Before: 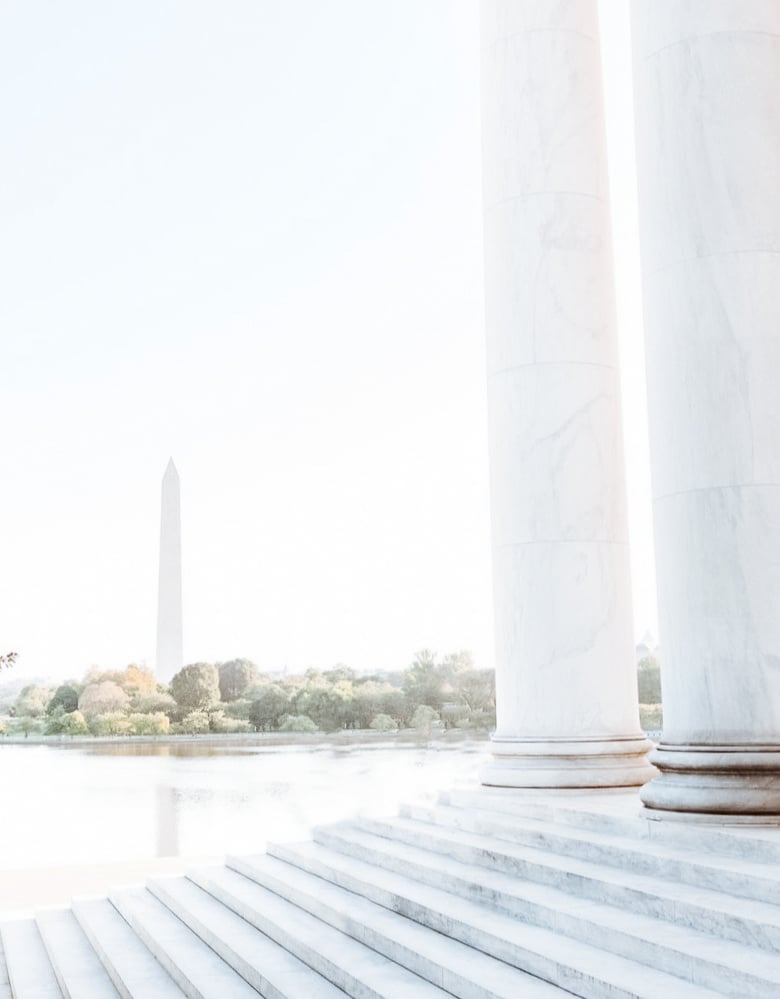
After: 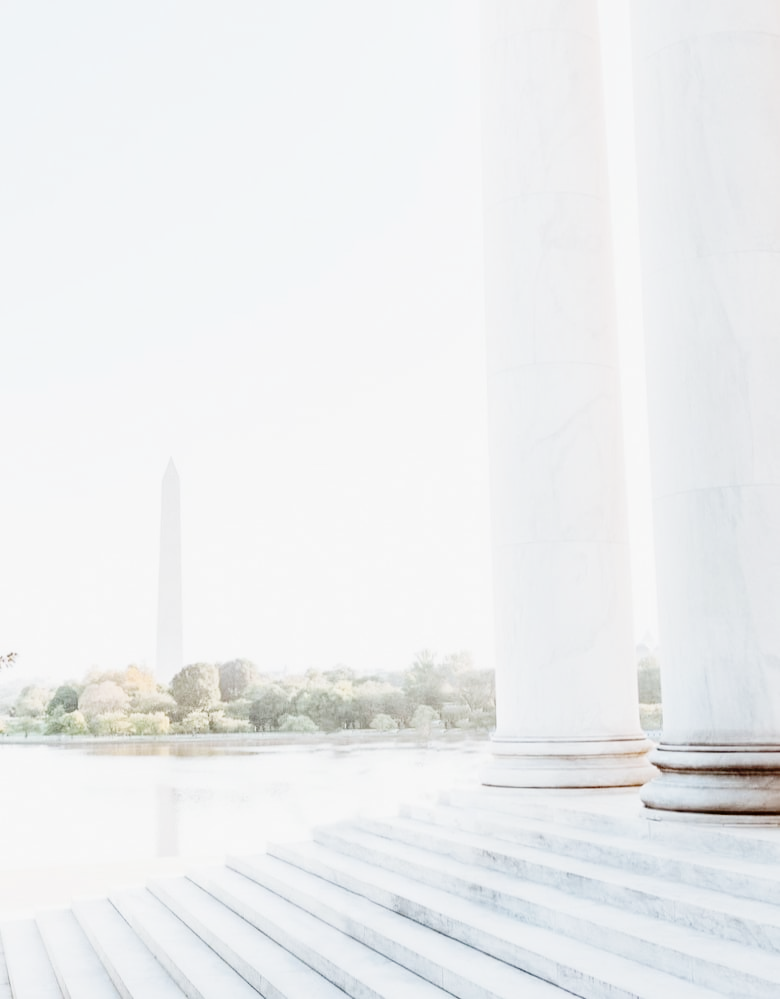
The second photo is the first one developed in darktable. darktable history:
tone curve: curves: ch0 [(0, 0) (0.135, 0.09) (0.326, 0.386) (0.489, 0.573) (0.663, 0.749) (0.854, 0.897) (1, 0.974)]; ch1 [(0, 0) (0.366, 0.367) (0.475, 0.453) (0.494, 0.493) (0.504, 0.497) (0.544, 0.569) (0.562, 0.605) (0.622, 0.694) (1, 1)]; ch2 [(0, 0) (0.333, 0.346) (0.375, 0.375) (0.424, 0.43) (0.476, 0.492) (0.502, 0.503) (0.533, 0.534) (0.572, 0.603) (0.605, 0.656) (0.641, 0.709) (1, 1)], preserve colors none
haze removal: compatibility mode true, adaptive false
